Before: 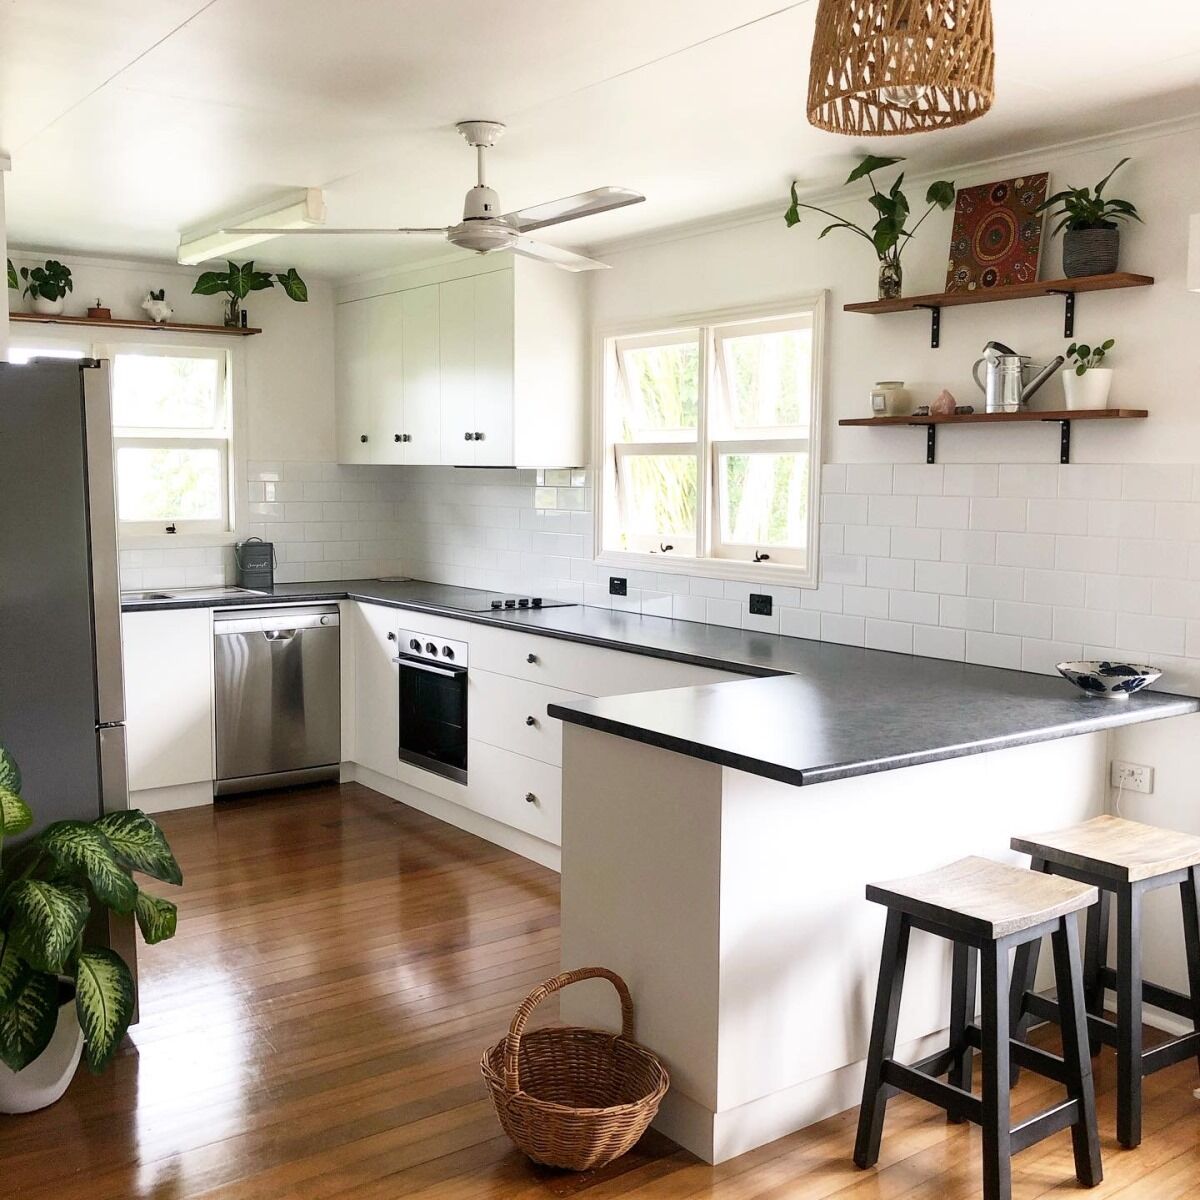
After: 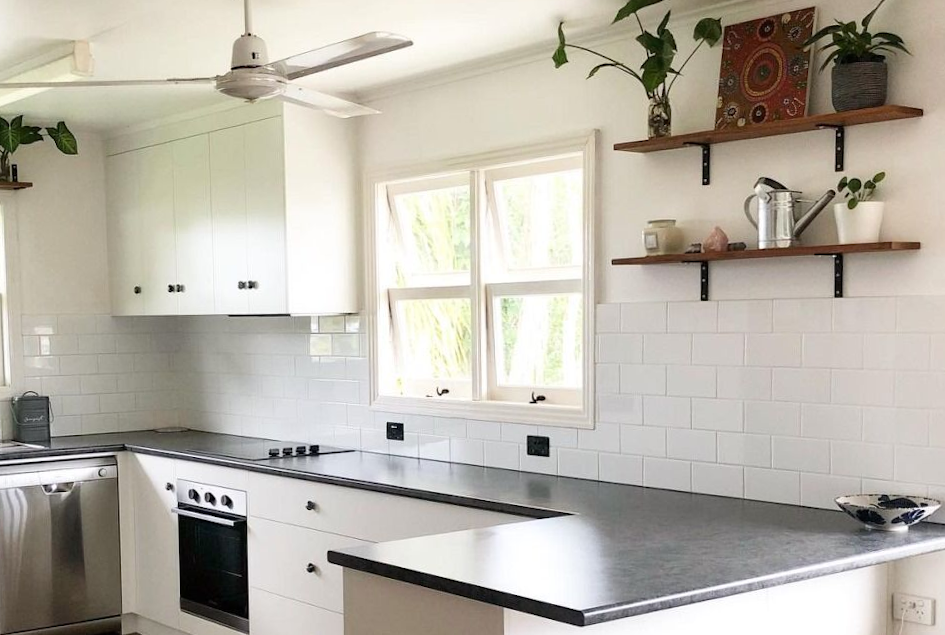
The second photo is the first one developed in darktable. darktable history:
rotate and perspective: rotation -1.42°, crop left 0.016, crop right 0.984, crop top 0.035, crop bottom 0.965
crop: left 18.38%, top 11.092%, right 2.134%, bottom 33.217%
